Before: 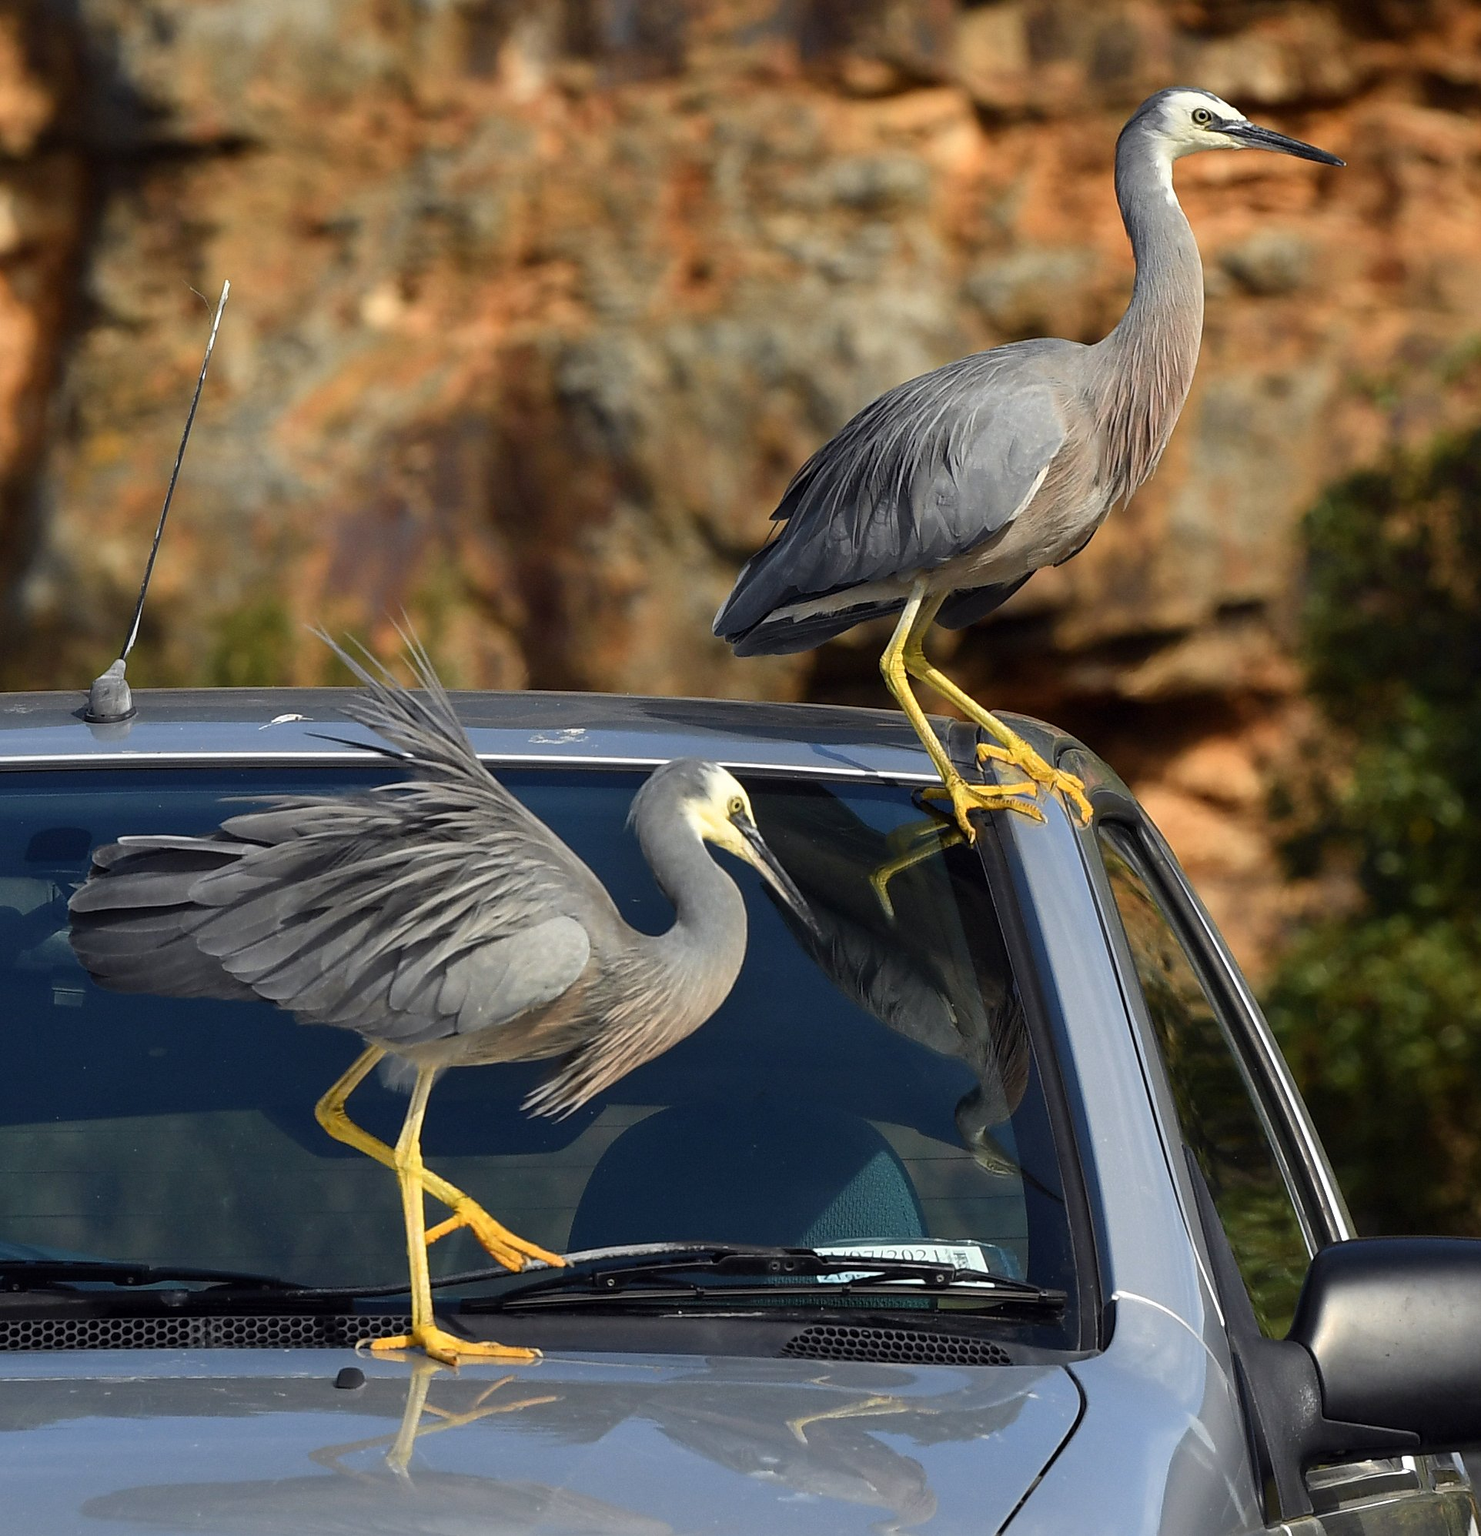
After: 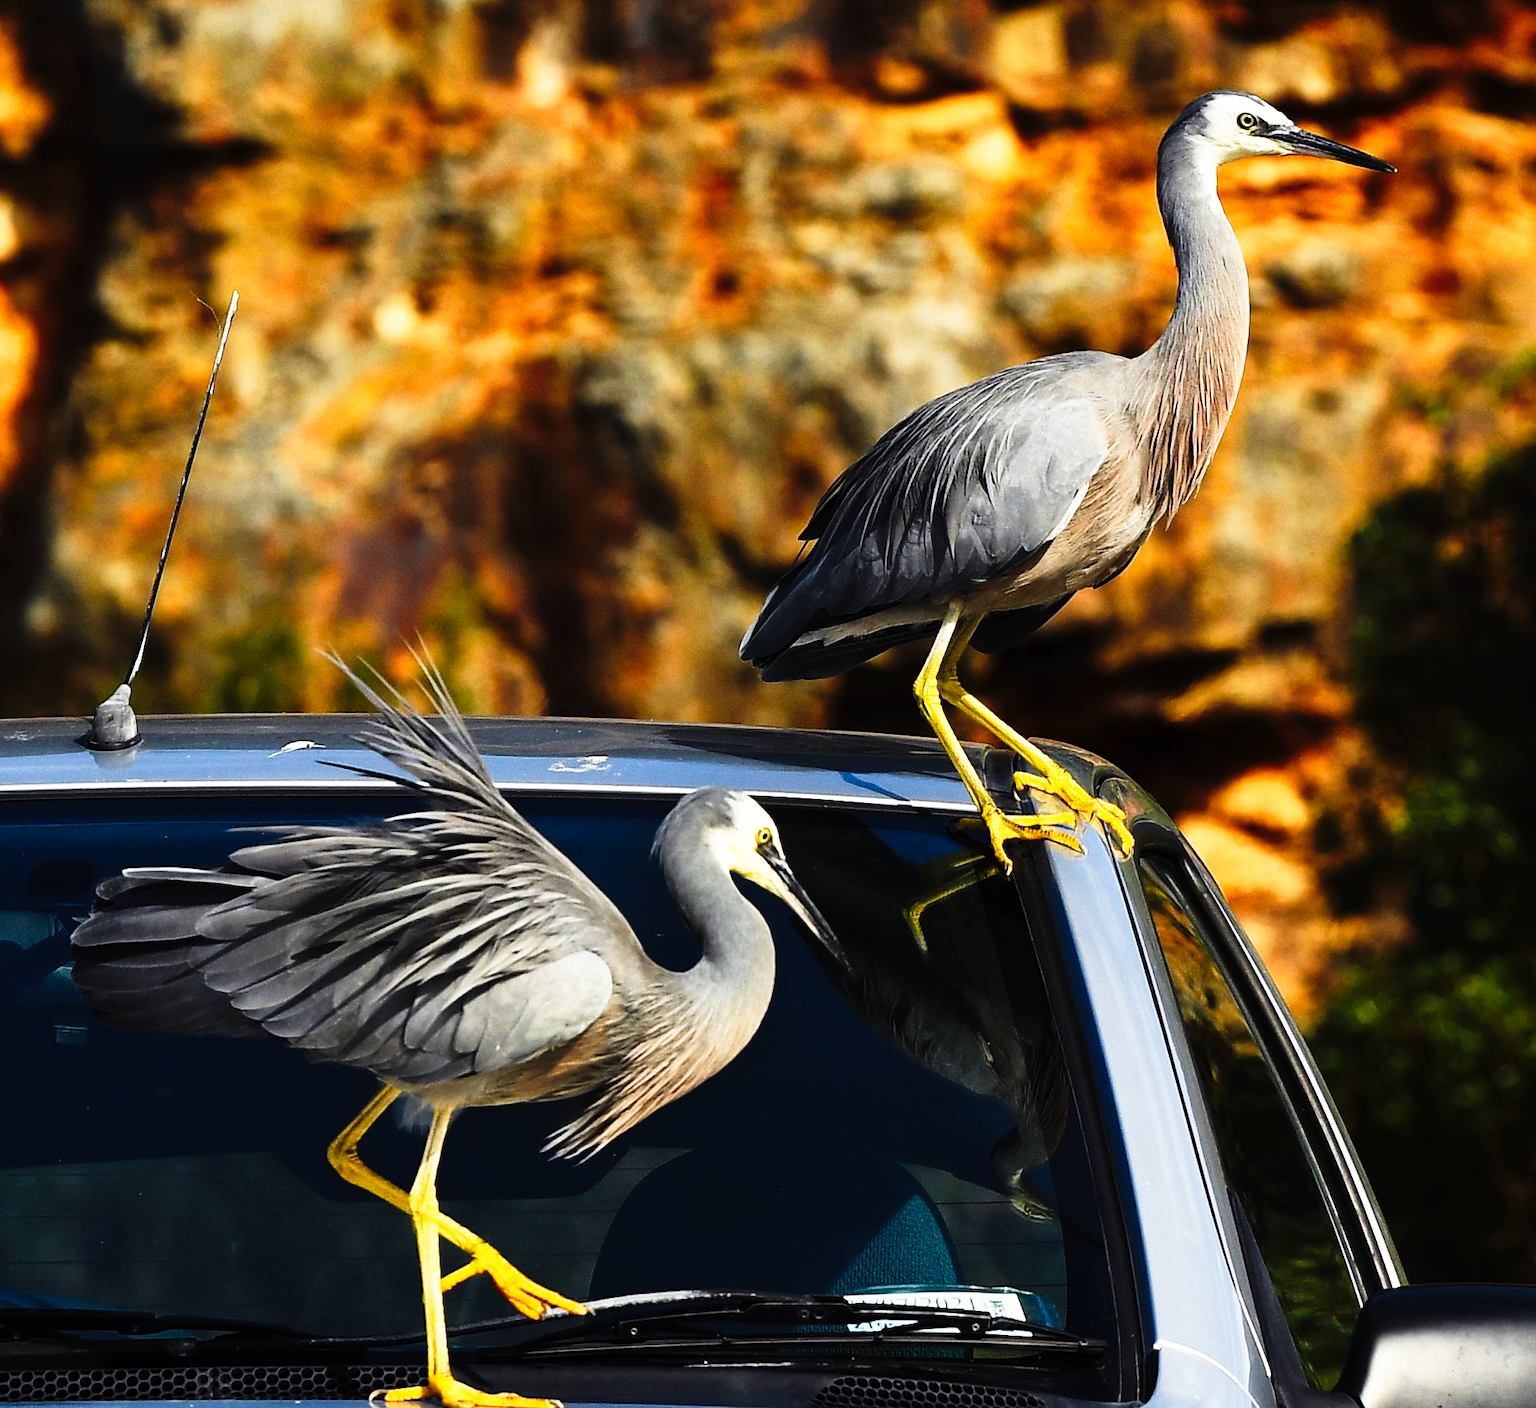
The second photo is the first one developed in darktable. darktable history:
tone curve: curves: ch0 [(0, 0) (0.003, 0.002) (0.011, 0.005) (0.025, 0.011) (0.044, 0.017) (0.069, 0.021) (0.1, 0.027) (0.136, 0.035) (0.177, 0.05) (0.224, 0.076) (0.277, 0.126) (0.335, 0.212) (0.399, 0.333) (0.468, 0.473) (0.543, 0.627) (0.623, 0.784) (0.709, 0.9) (0.801, 0.963) (0.898, 0.988) (1, 1)], preserve colors none
crop and rotate: top 0%, bottom 11.588%
